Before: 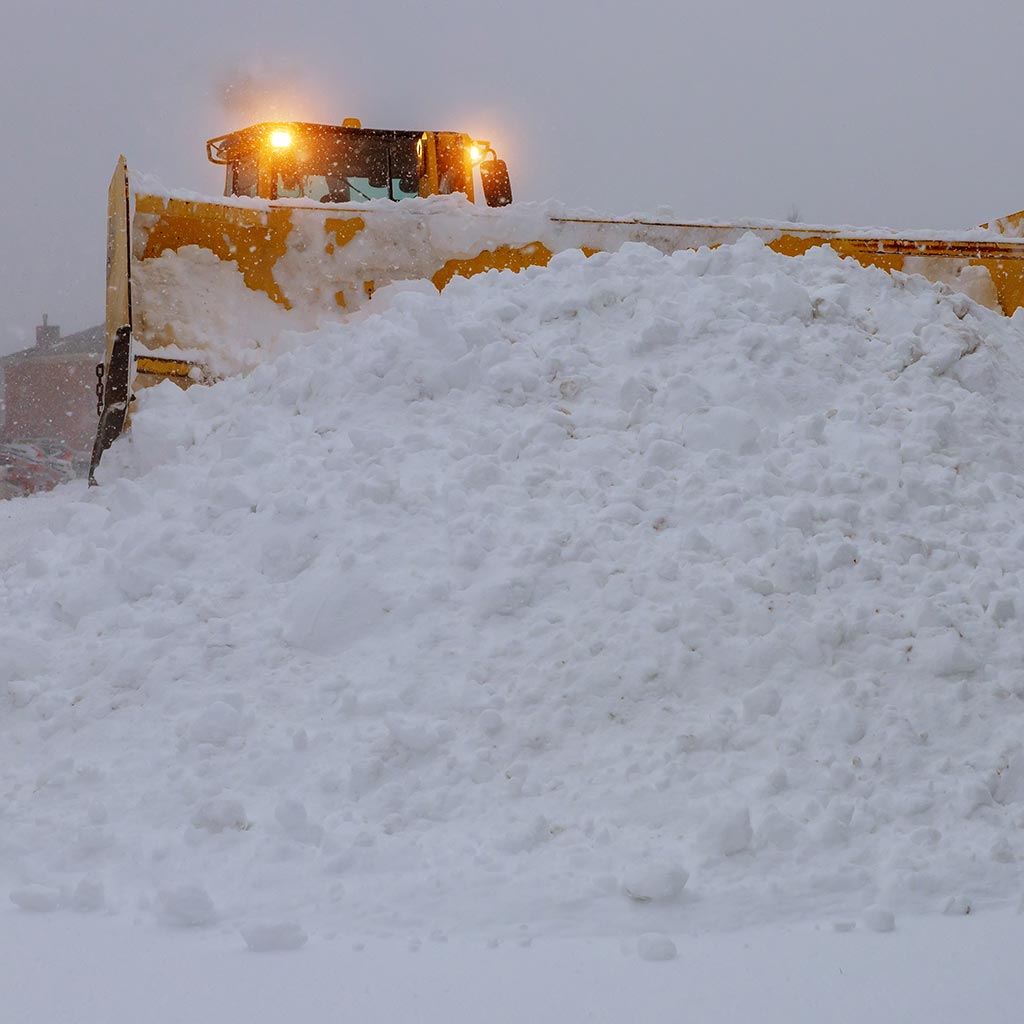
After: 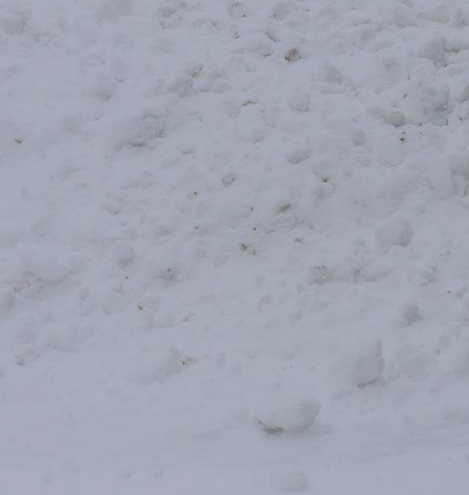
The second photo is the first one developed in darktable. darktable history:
local contrast: highlights 0%, shadows 198%, detail 164%, midtone range 0.001
contrast brightness saturation: contrast -0.15, brightness 0.05, saturation -0.12
crop: left 35.976%, top 45.819%, right 18.162%, bottom 5.807%
